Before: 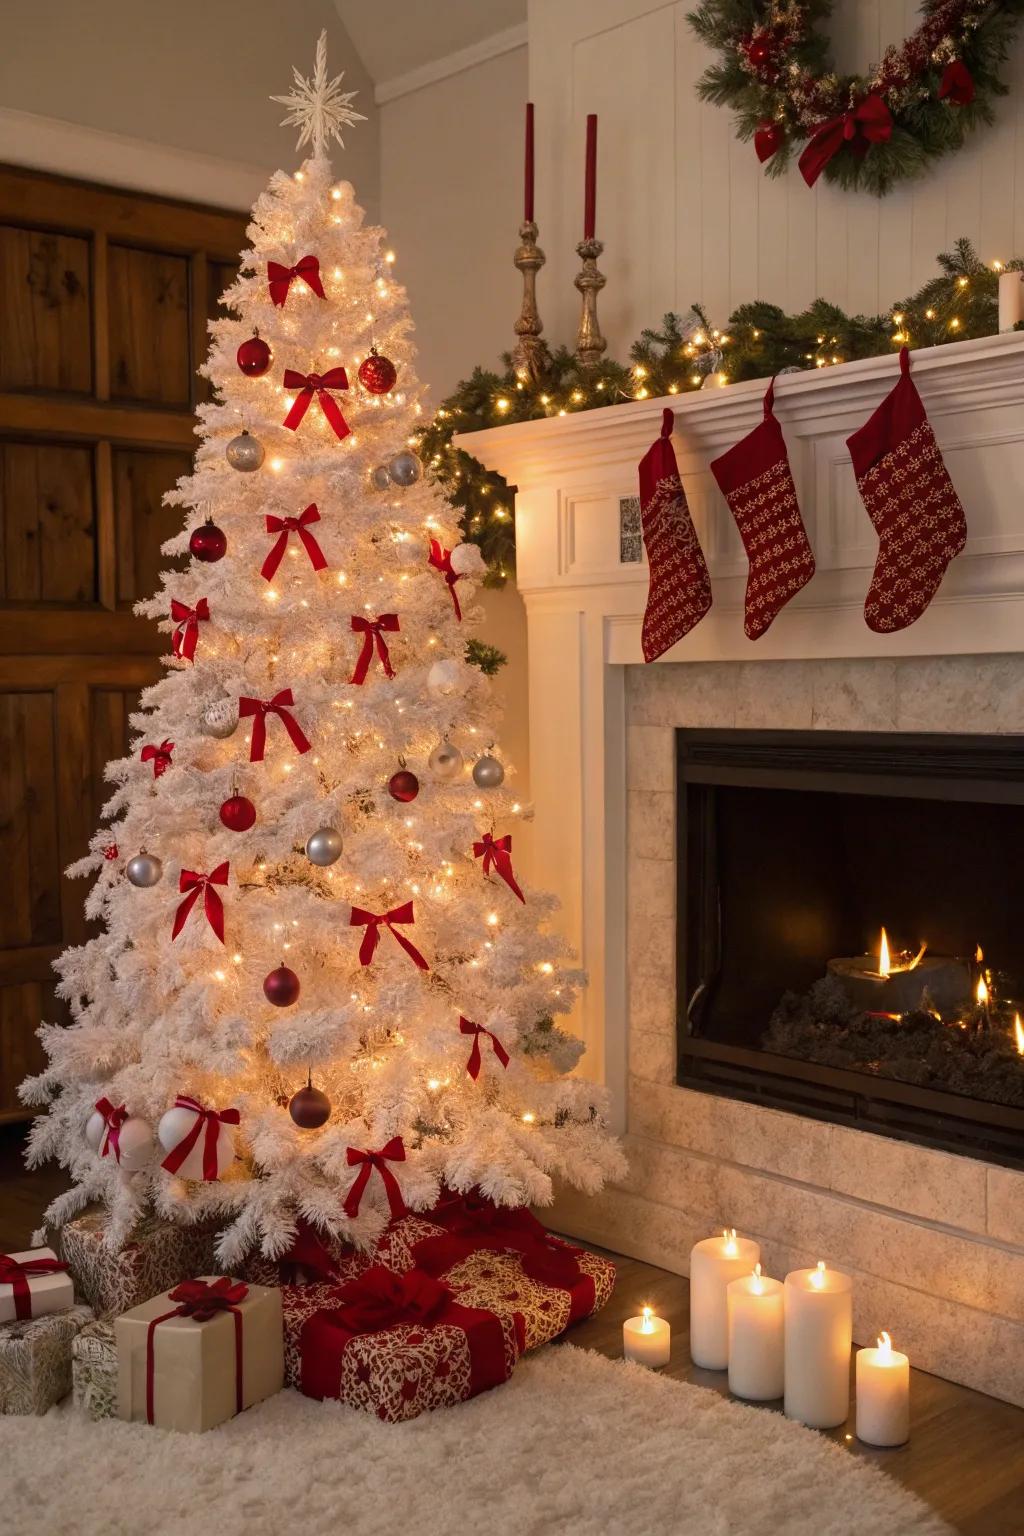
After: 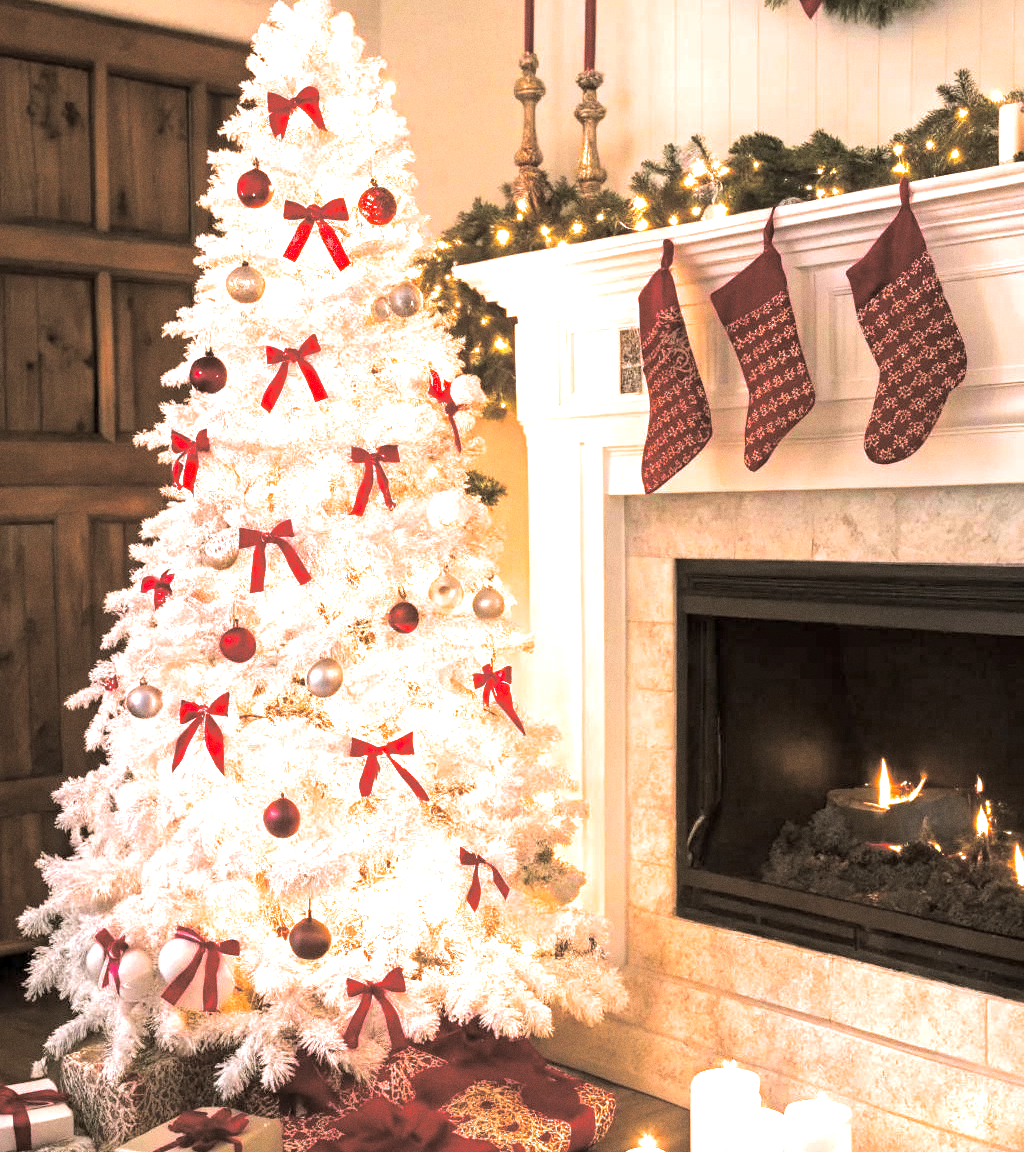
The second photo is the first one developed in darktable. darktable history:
crop: top 11.038%, bottom 13.962%
grain: coarseness 0.47 ISO
split-toning: shadows › hue 46.8°, shadows › saturation 0.17, highlights › hue 316.8°, highlights › saturation 0.27, balance -51.82
exposure: black level correction 0.001, exposure 1.735 EV, compensate highlight preservation false
